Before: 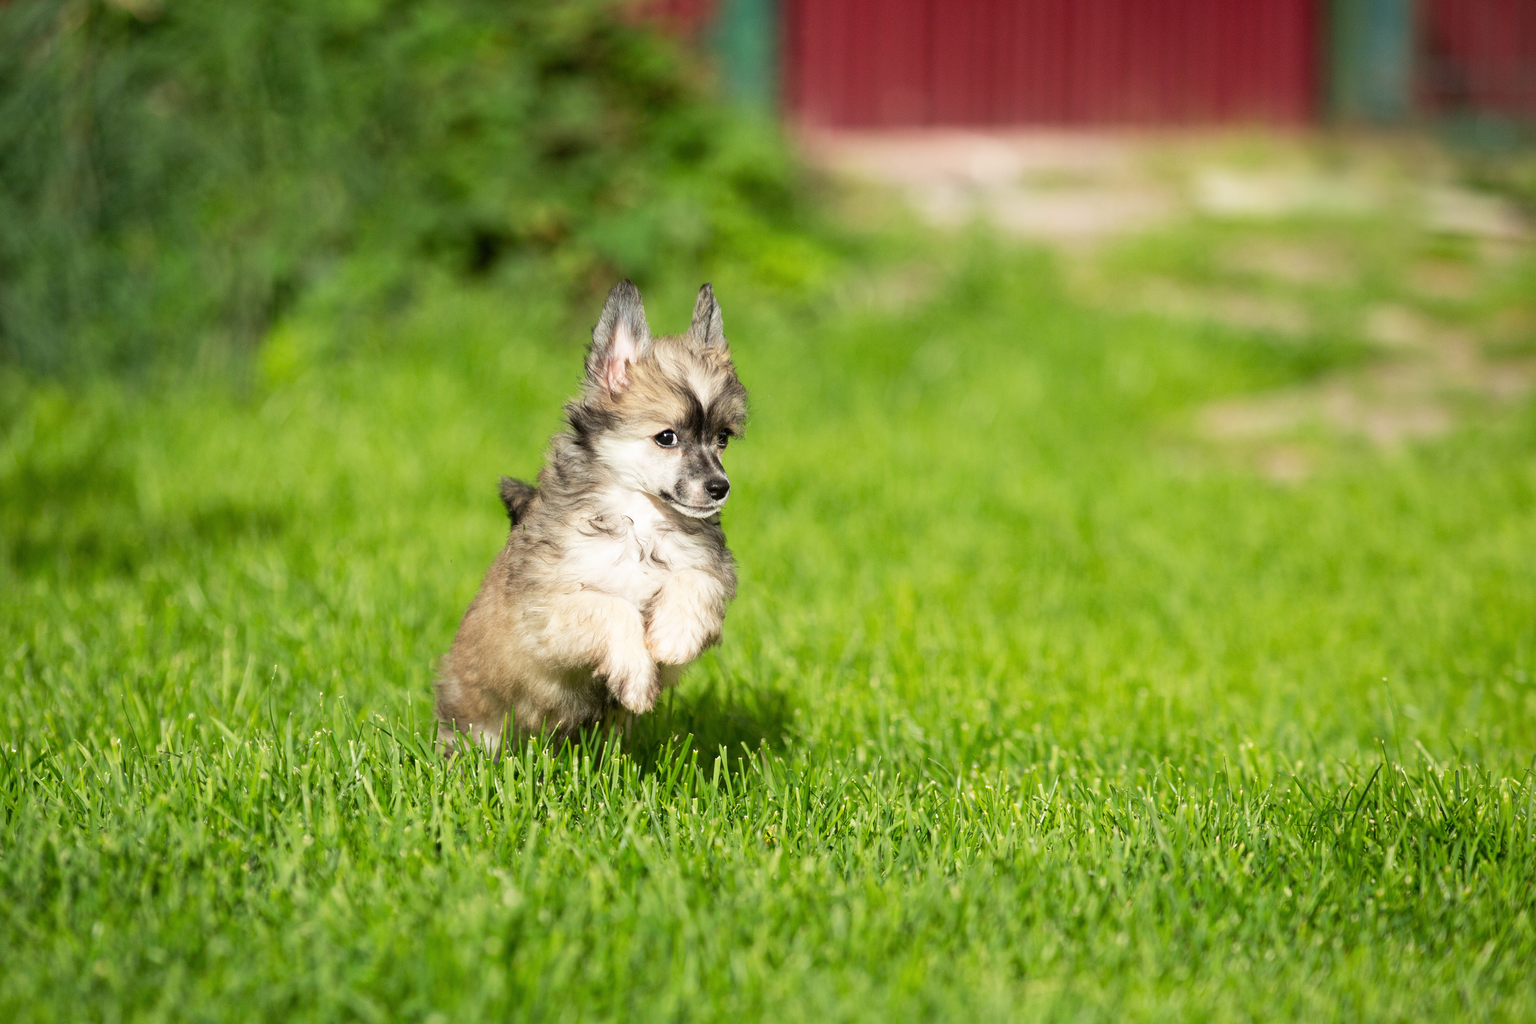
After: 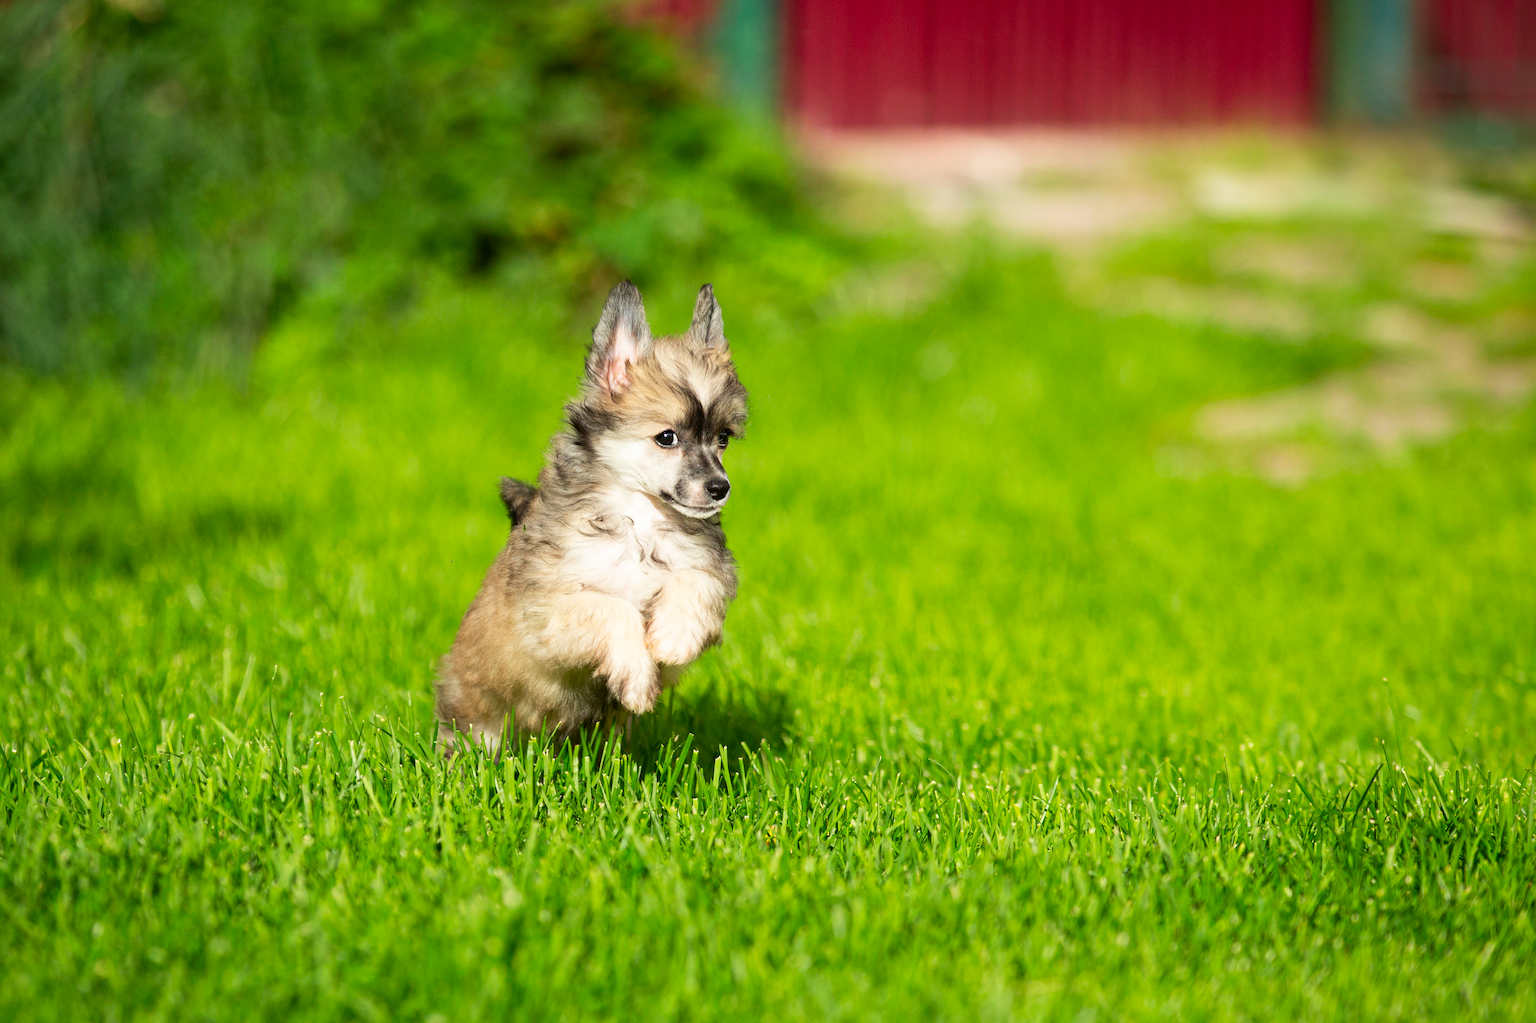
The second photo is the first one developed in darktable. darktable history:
tone curve: color space Lab, linked channels, preserve colors none
contrast brightness saturation: contrast 0.09, saturation 0.28
